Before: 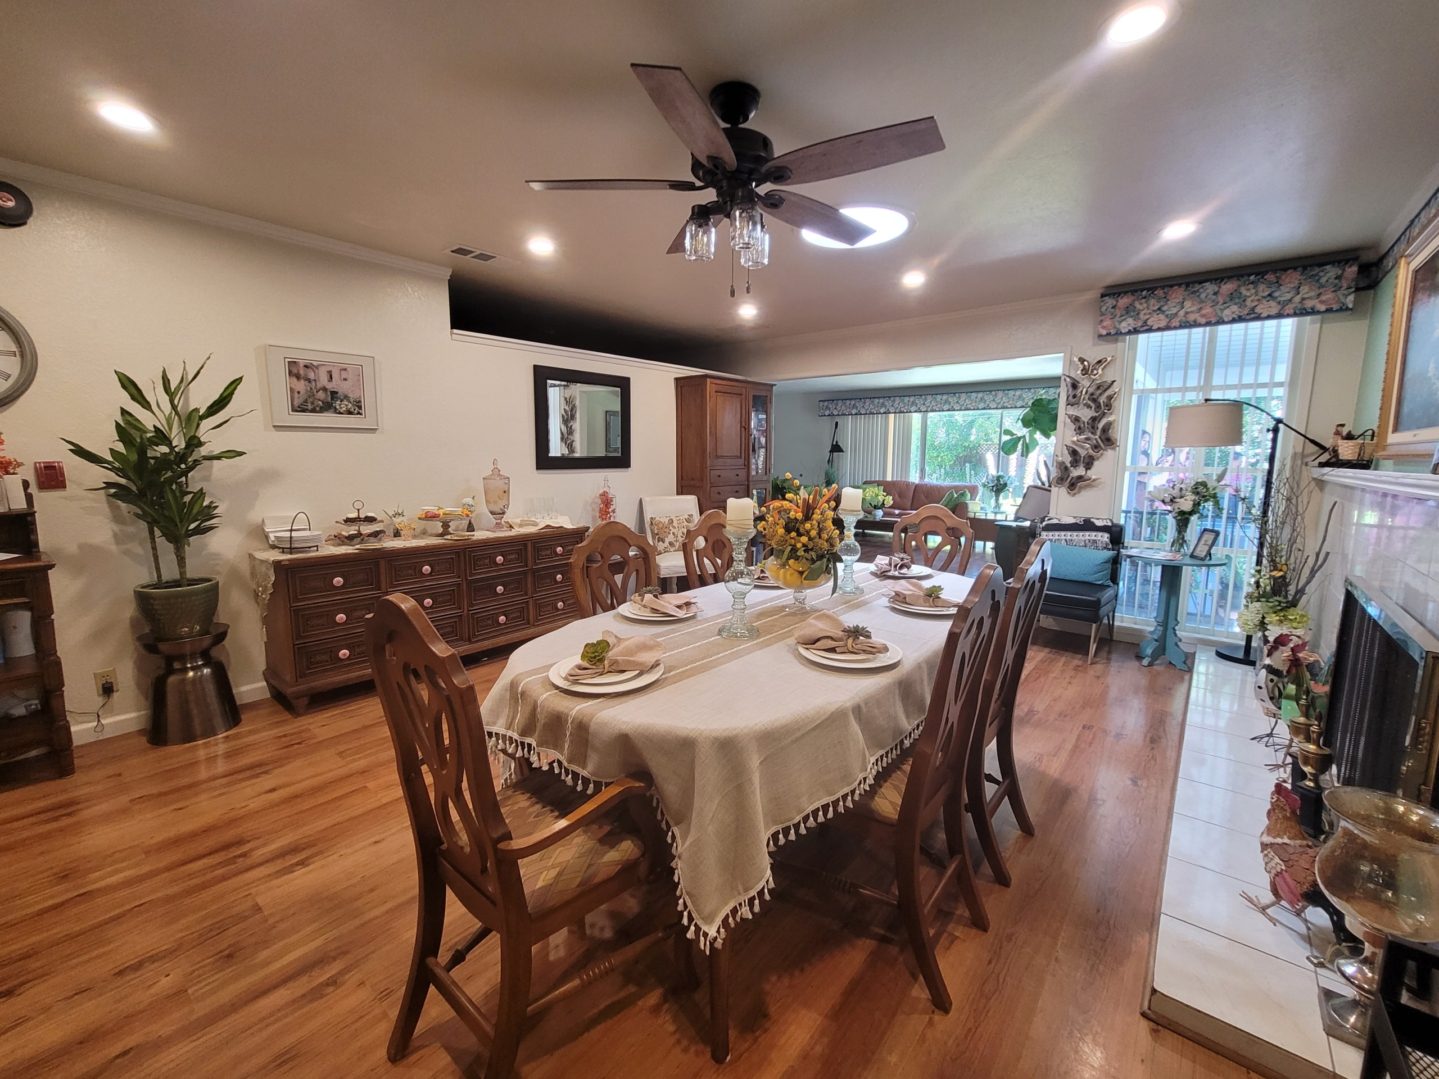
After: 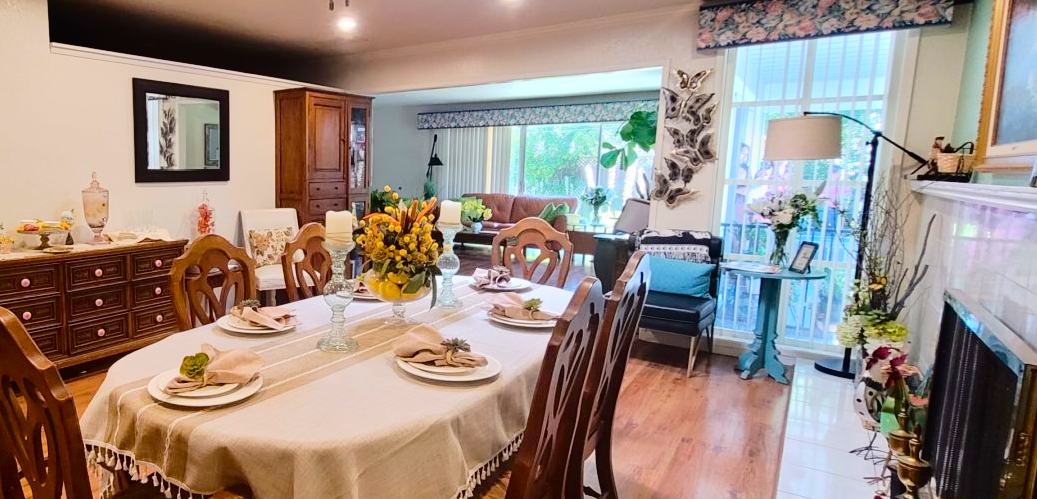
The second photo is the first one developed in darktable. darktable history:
crop and rotate: left 27.909%, top 26.628%, bottom 27.089%
color balance rgb: linear chroma grading › global chroma 15.466%, perceptual saturation grading › global saturation 34.815%, perceptual saturation grading › highlights -29.964%, perceptual saturation grading › shadows 35.808%
tone curve: curves: ch0 [(0, 0) (0.003, 0.013) (0.011, 0.016) (0.025, 0.021) (0.044, 0.029) (0.069, 0.039) (0.1, 0.056) (0.136, 0.085) (0.177, 0.14) (0.224, 0.201) (0.277, 0.28) (0.335, 0.372) (0.399, 0.475) (0.468, 0.567) (0.543, 0.643) (0.623, 0.722) (0.709, 0.801) (0.801, 0.859) (0.898, 0.927) (1, 1)], color space Lab, independent channels, preserve colors none
